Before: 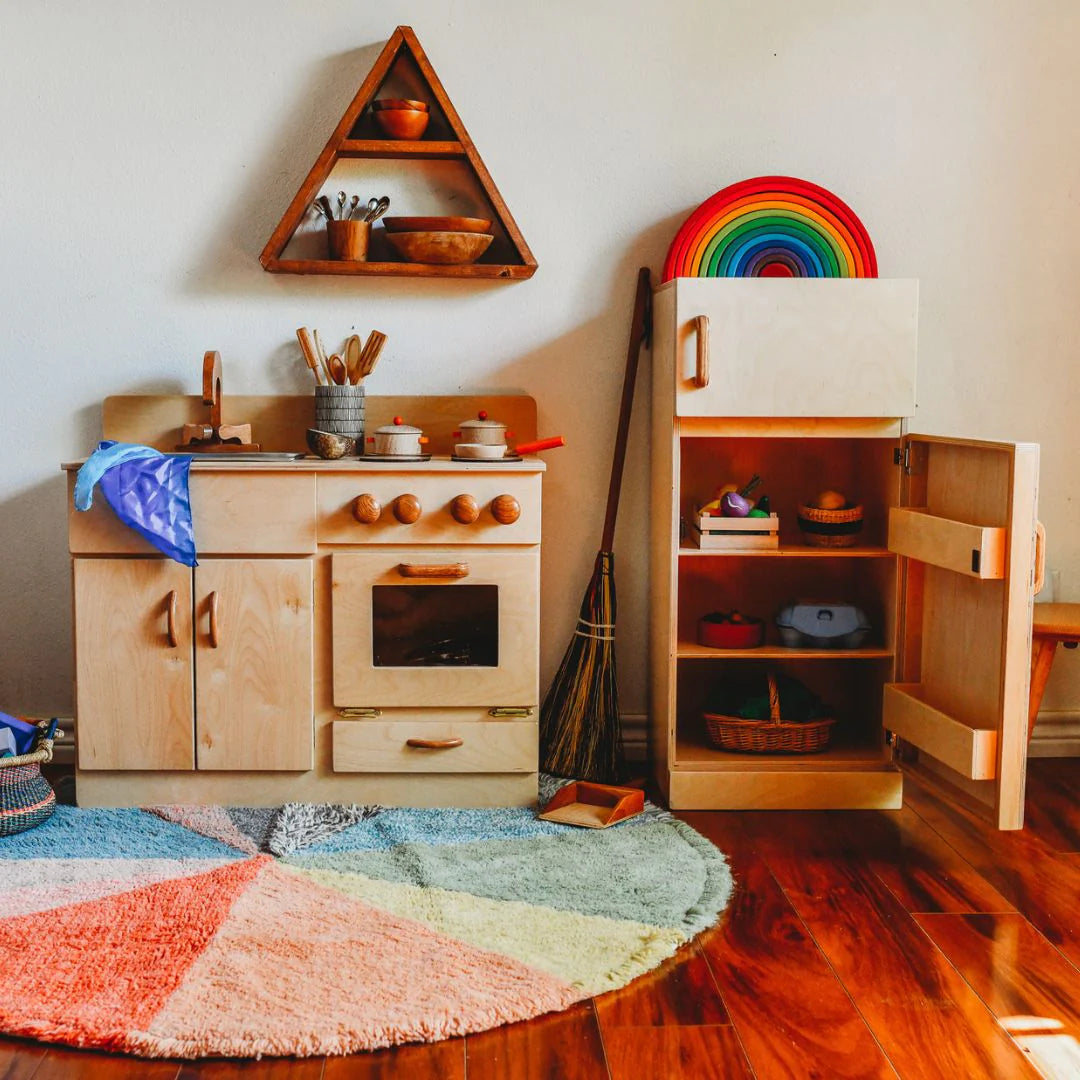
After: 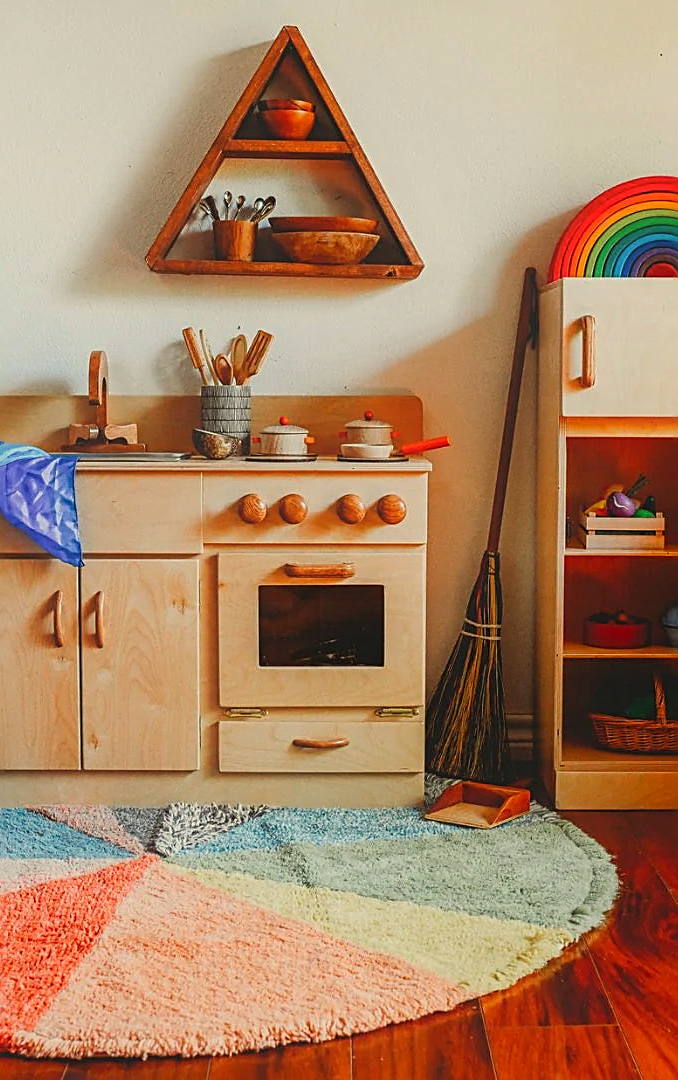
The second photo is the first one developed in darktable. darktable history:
crop: left 10.644%, right 26.528%
white balance: red 1.029, blue 0.92
contrast equalizer: y [[0.439, 0.44, 0.442, 0.457, 0.493, 0.498], [0.5 ×6], [0.5 ×6], [0 ×6], [0 ×6]]
sharpen: on, module defaults
